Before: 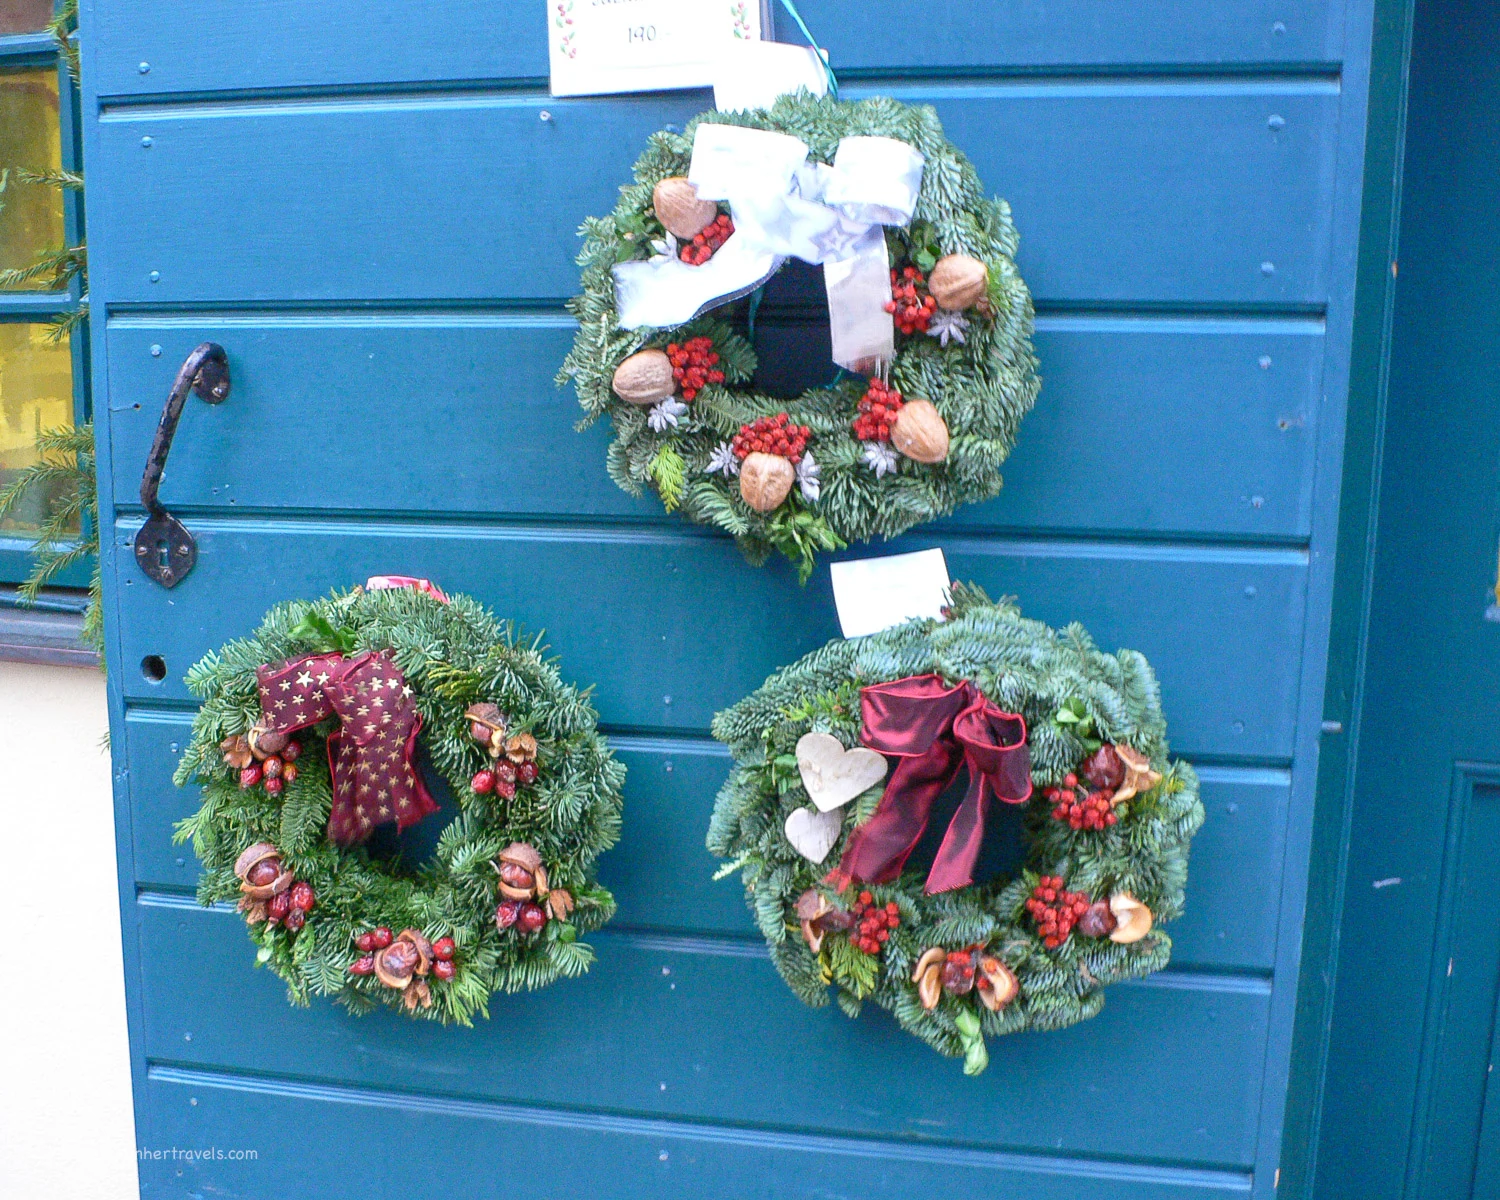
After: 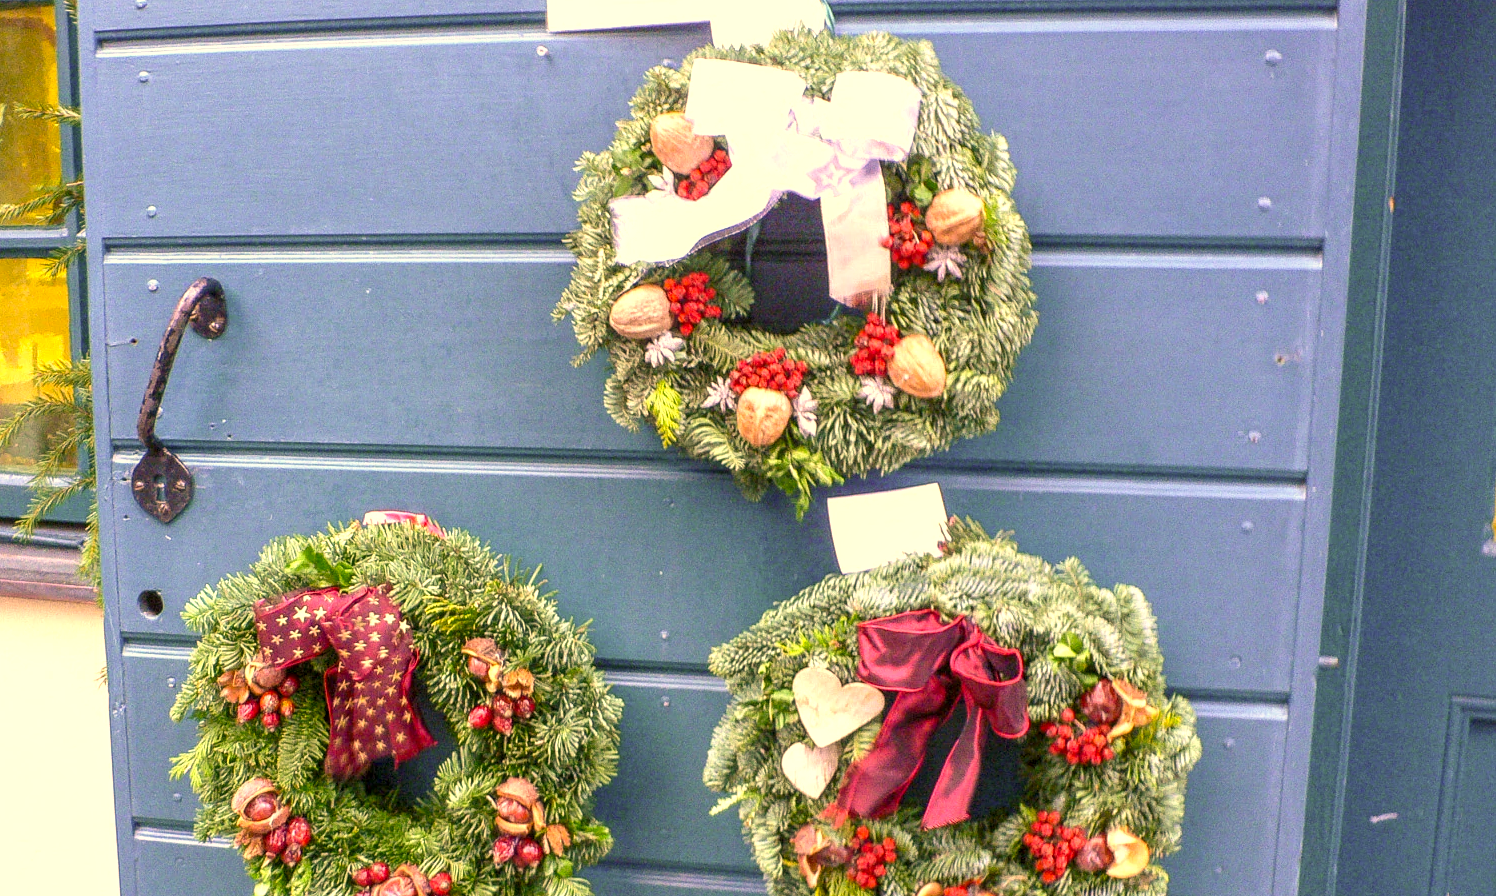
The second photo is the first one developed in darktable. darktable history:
local contrast: on, module defaults
crop: left 0.237%, top 5.478%, bottom 19.822%
color correction: highlights a* 18.18, highlights b* 35.39, shadows a* 1.44, shadows b* 6.51, saturation 1.02
exposure: black level correction 0.001, exposure 0.499 EV, compensate exposure bias true, compensate highlight preservation false
